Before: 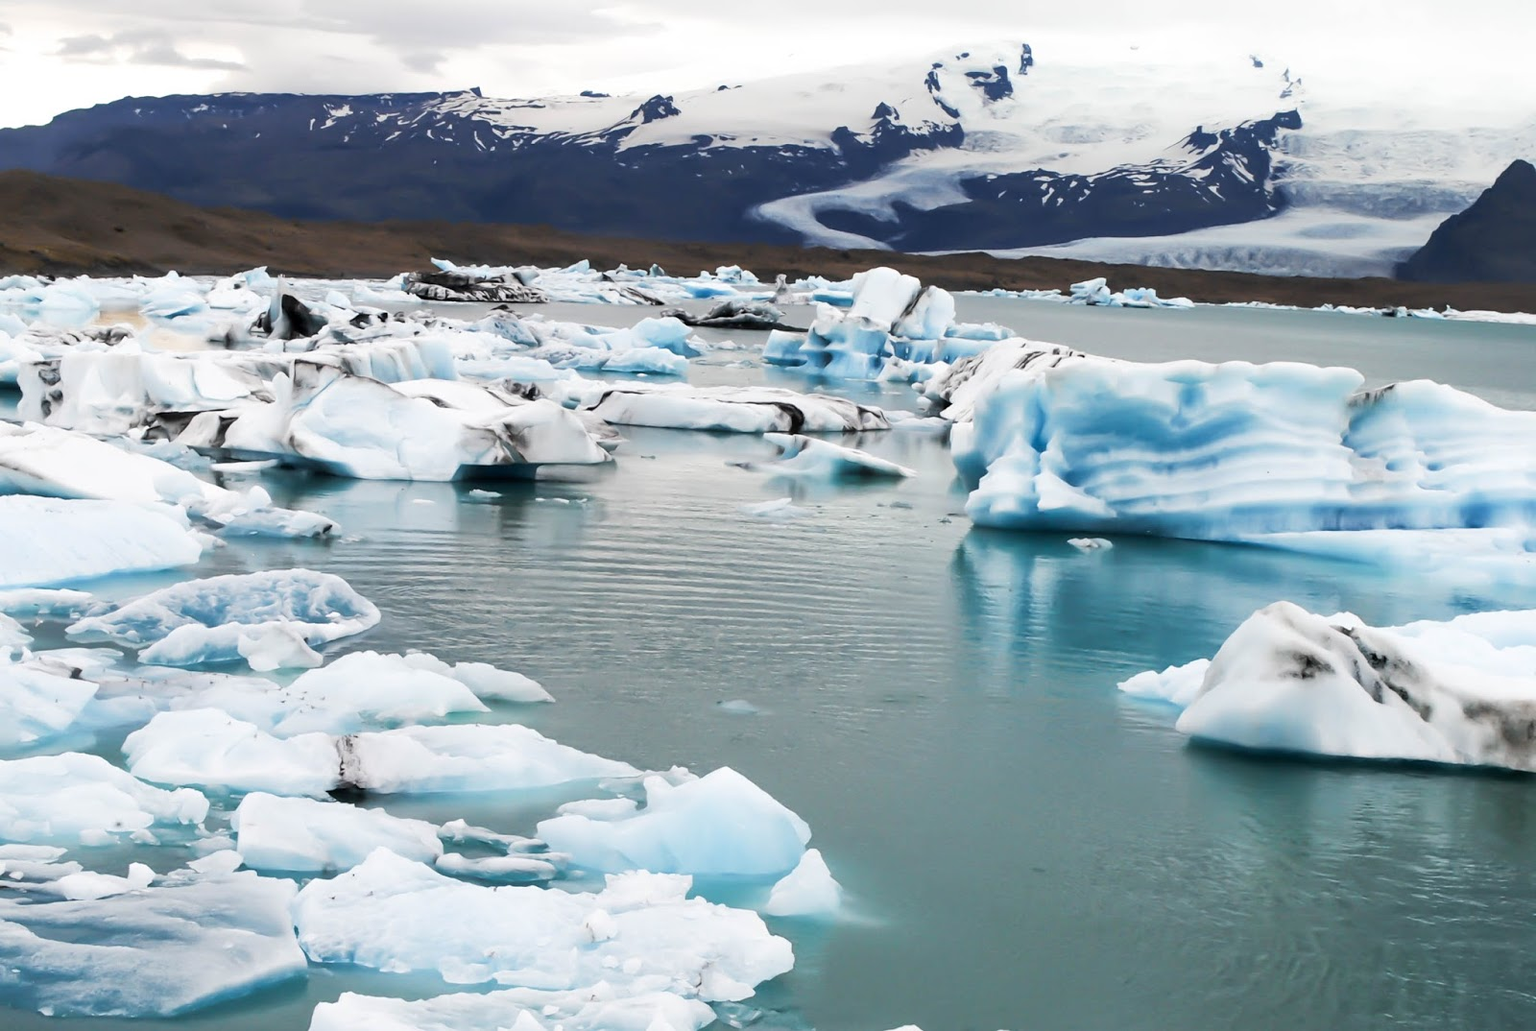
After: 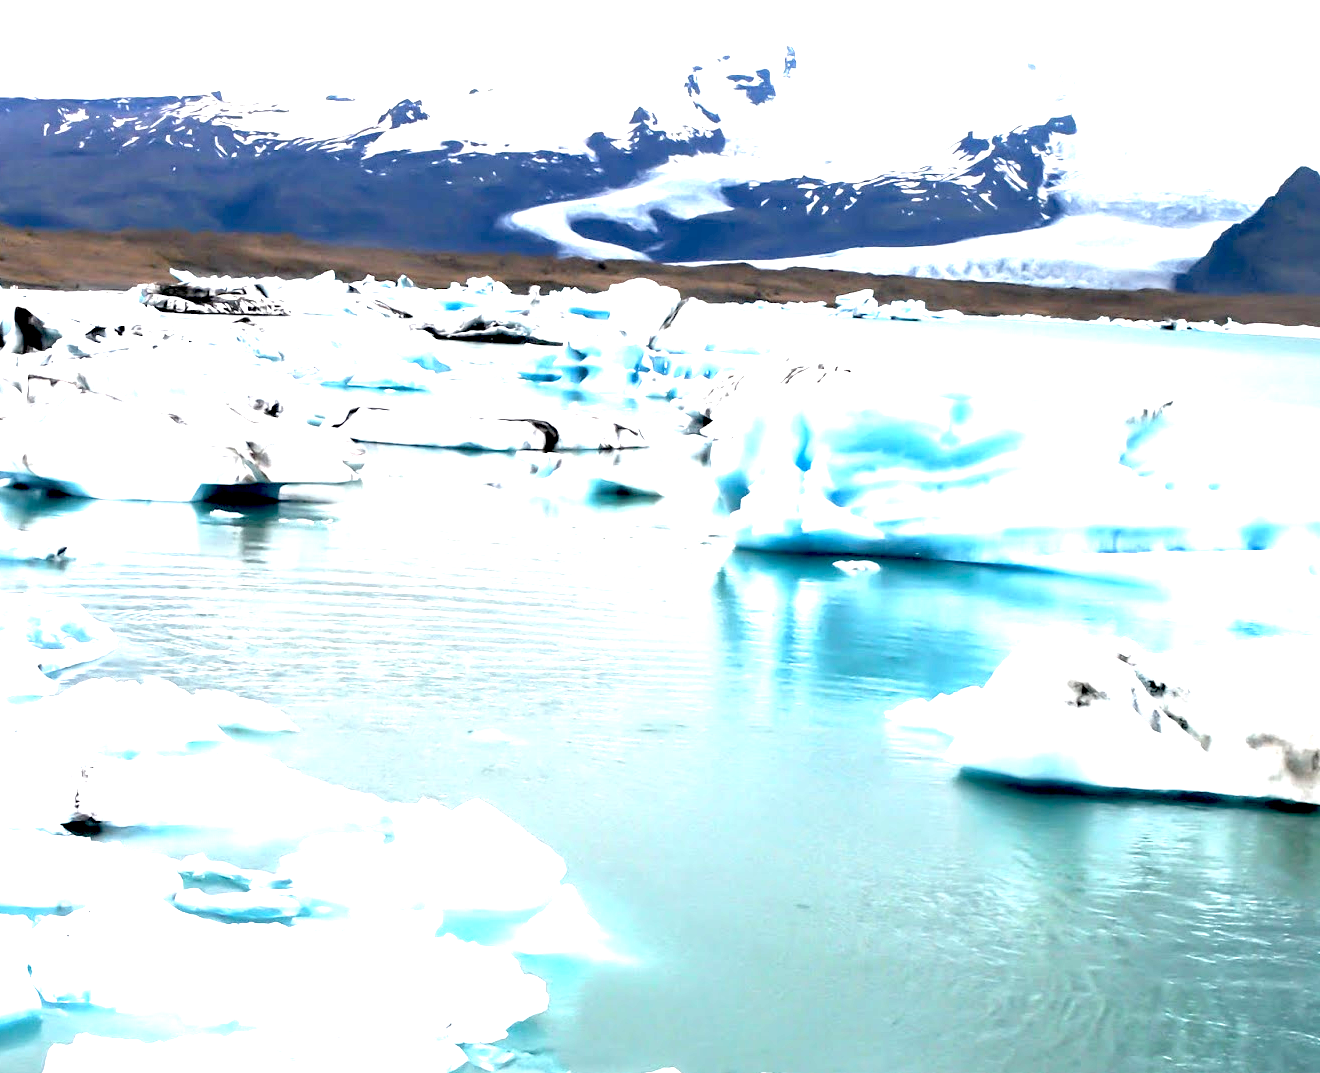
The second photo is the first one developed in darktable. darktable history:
crop: left 17.445%, bottom 0.03%
color calibration: illuminant same as pipeline (D50), adaptation XYZ, x 0.345, y 0.357, temperature 5019.86 K
exposure: black level correction 0.015, exposure 1.778 EV, compensate exposure bias true, compensate highlight preservation false
